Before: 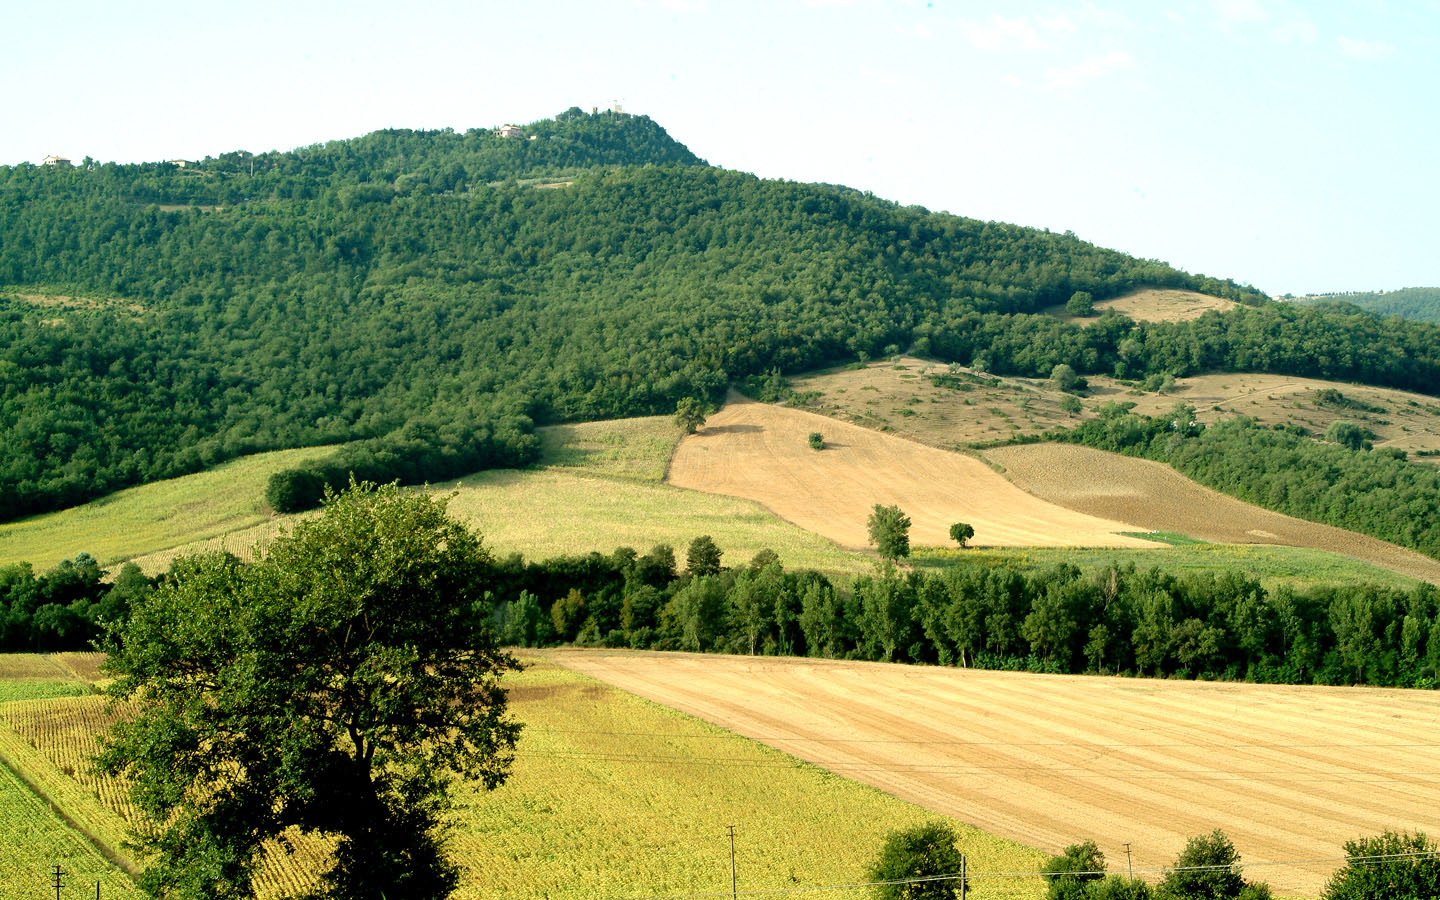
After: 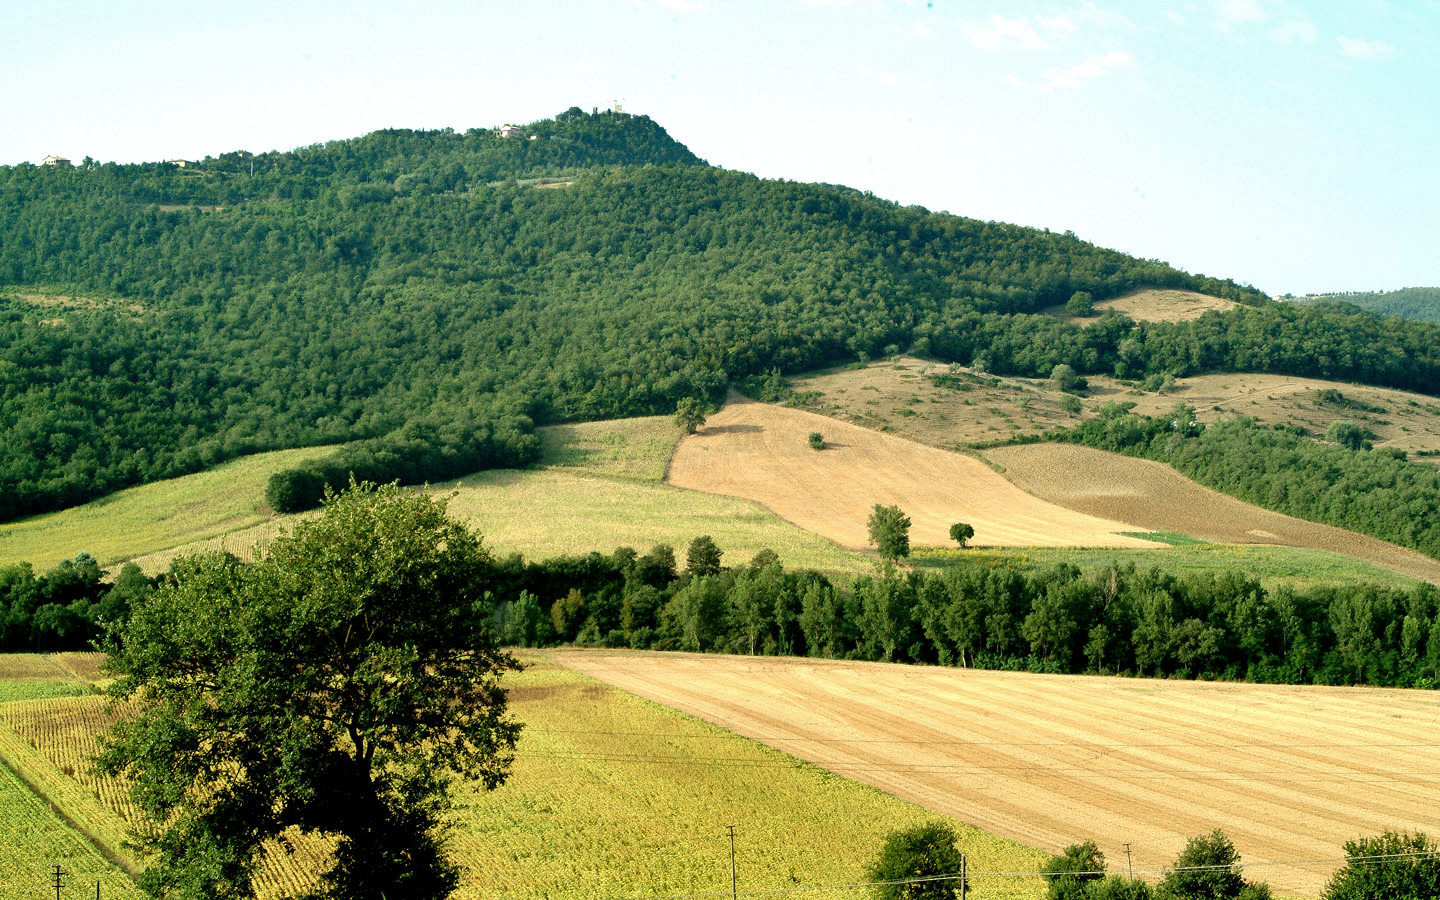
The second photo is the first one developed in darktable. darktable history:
contrast brightness saturation: saturation -0.05
shadows and highlights: shadows 5, soften with gaussian
grain: coarseness 0.09 ISO
